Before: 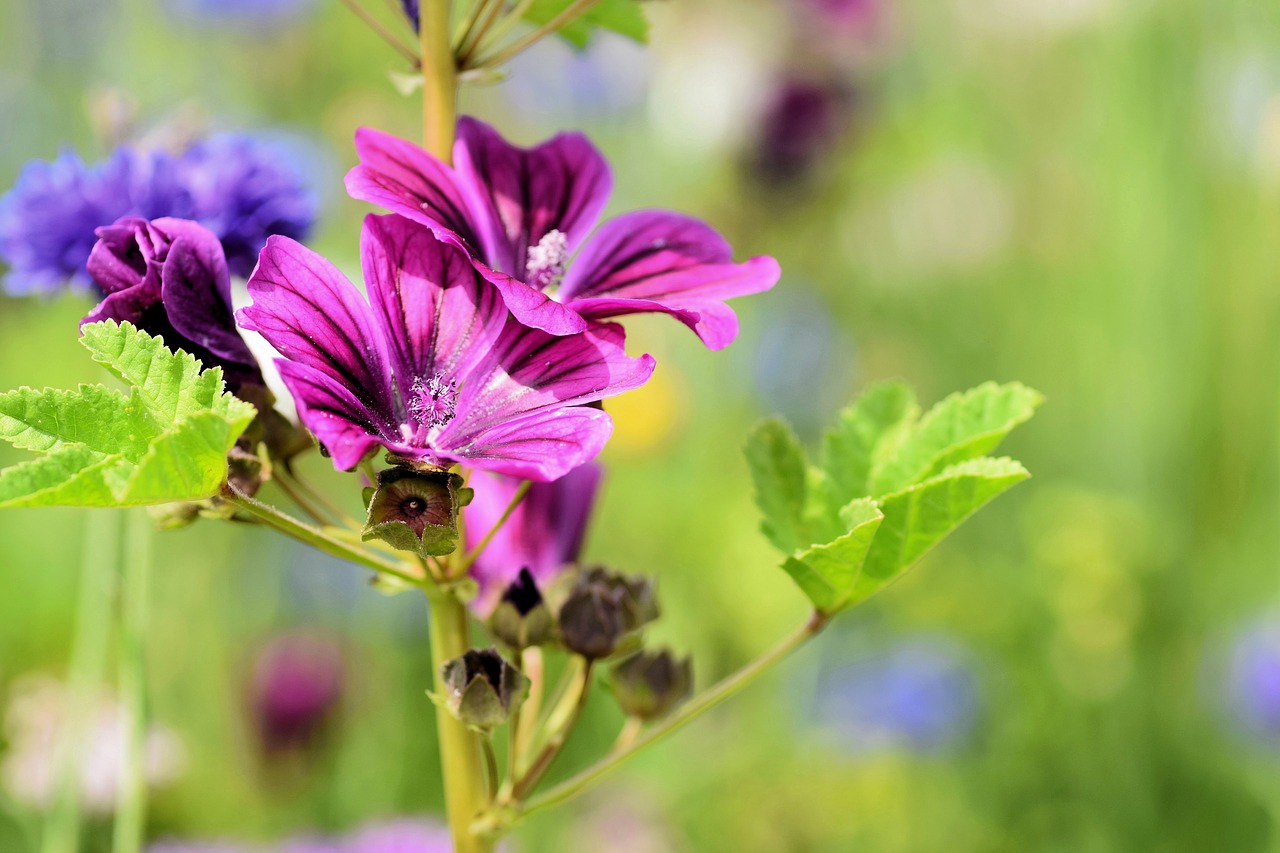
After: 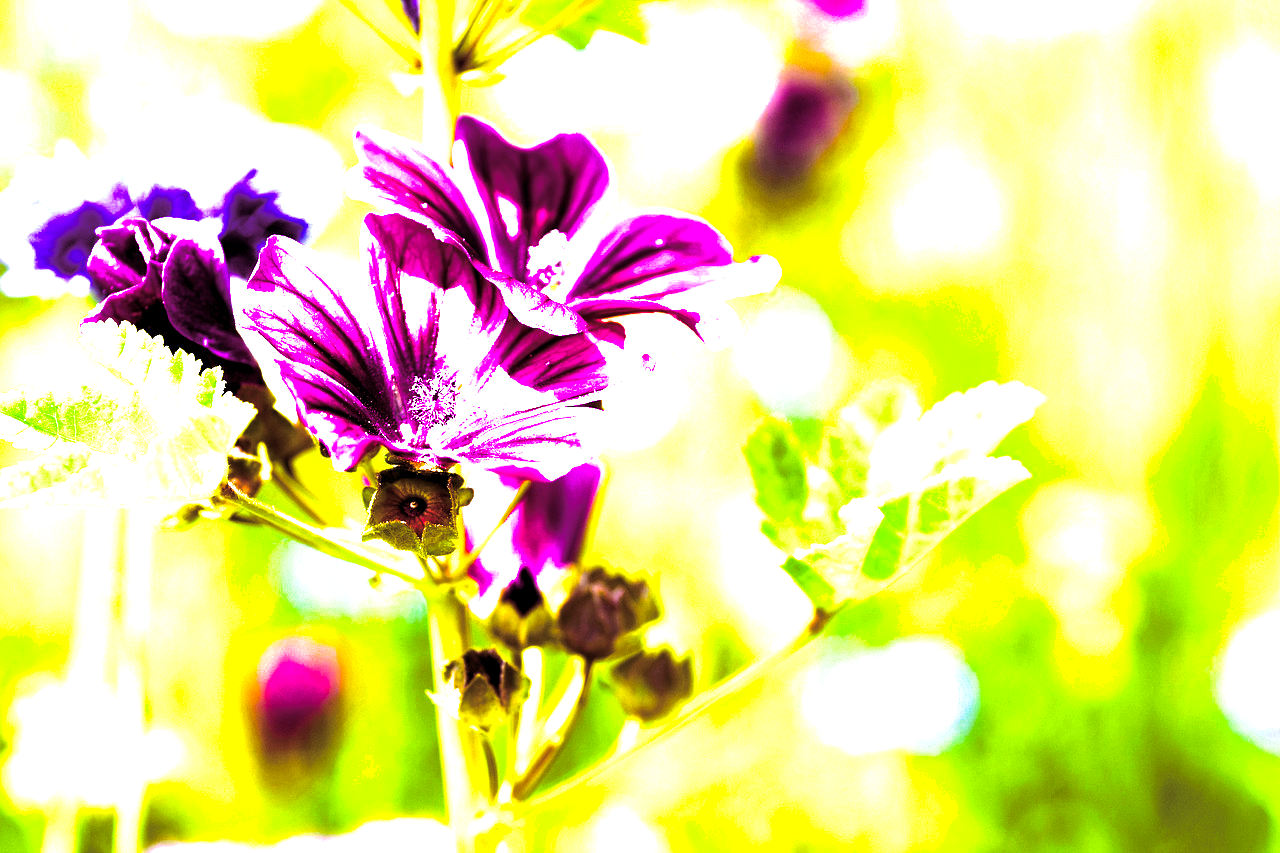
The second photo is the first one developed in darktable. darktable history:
color balance rgb: linear chroma grading › global chroma 20%, perceptual saturation grading › global saturation 65%, perceptual saturation grading › highlights 60%, perceptual saturation grading › mid-tones 50%, perceptual saturation grading › shadows 50%, perceptual brilliance grading › global brilliance 30%, perceptual brilliance grading › highlights 50%, perceptual brilliance grading › mid-tones 50%, perceptual brilliance grading › shadows -22%, global vibrance 20%
shadows and highlights: shadows 25, highlights -25
split-toning: highlights › hue 298.8°, highlights › saturation 0.73, compress 41.76%
